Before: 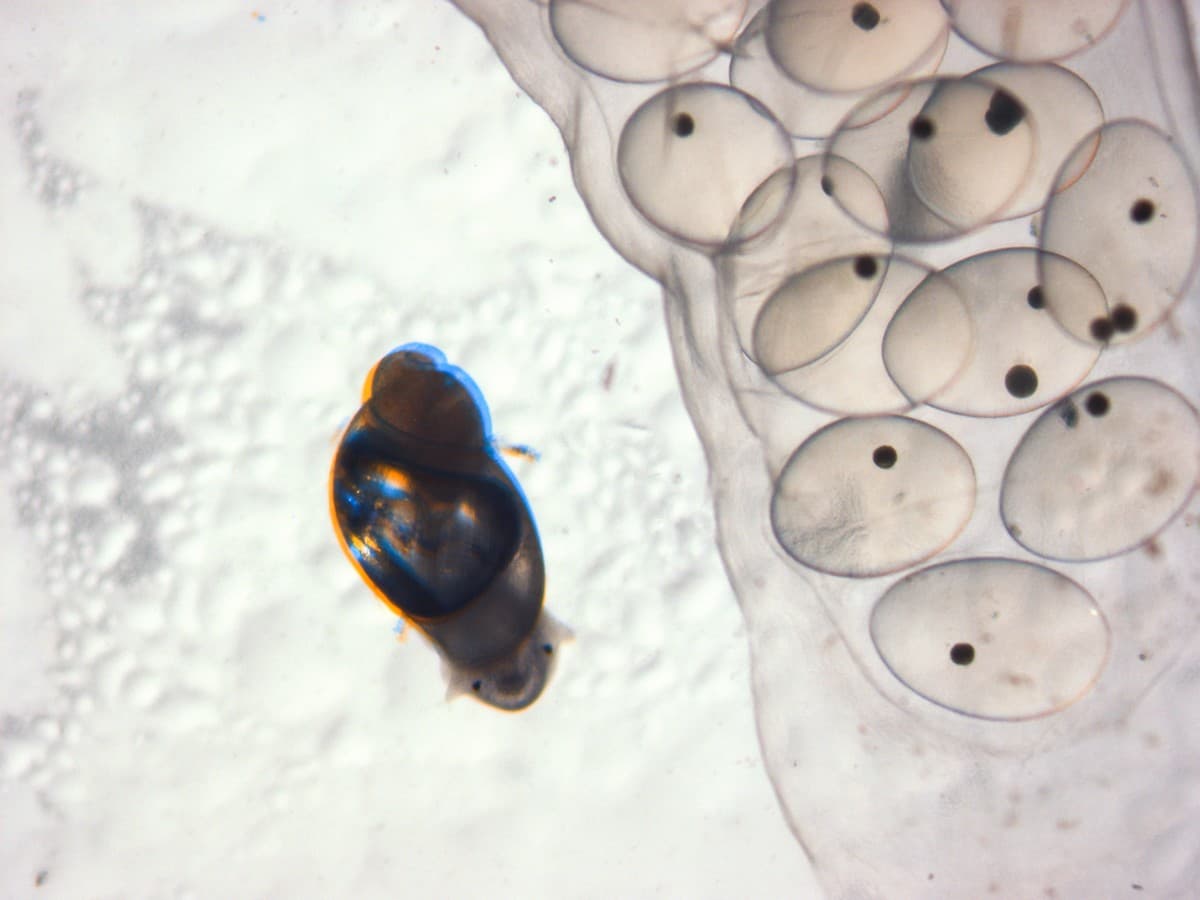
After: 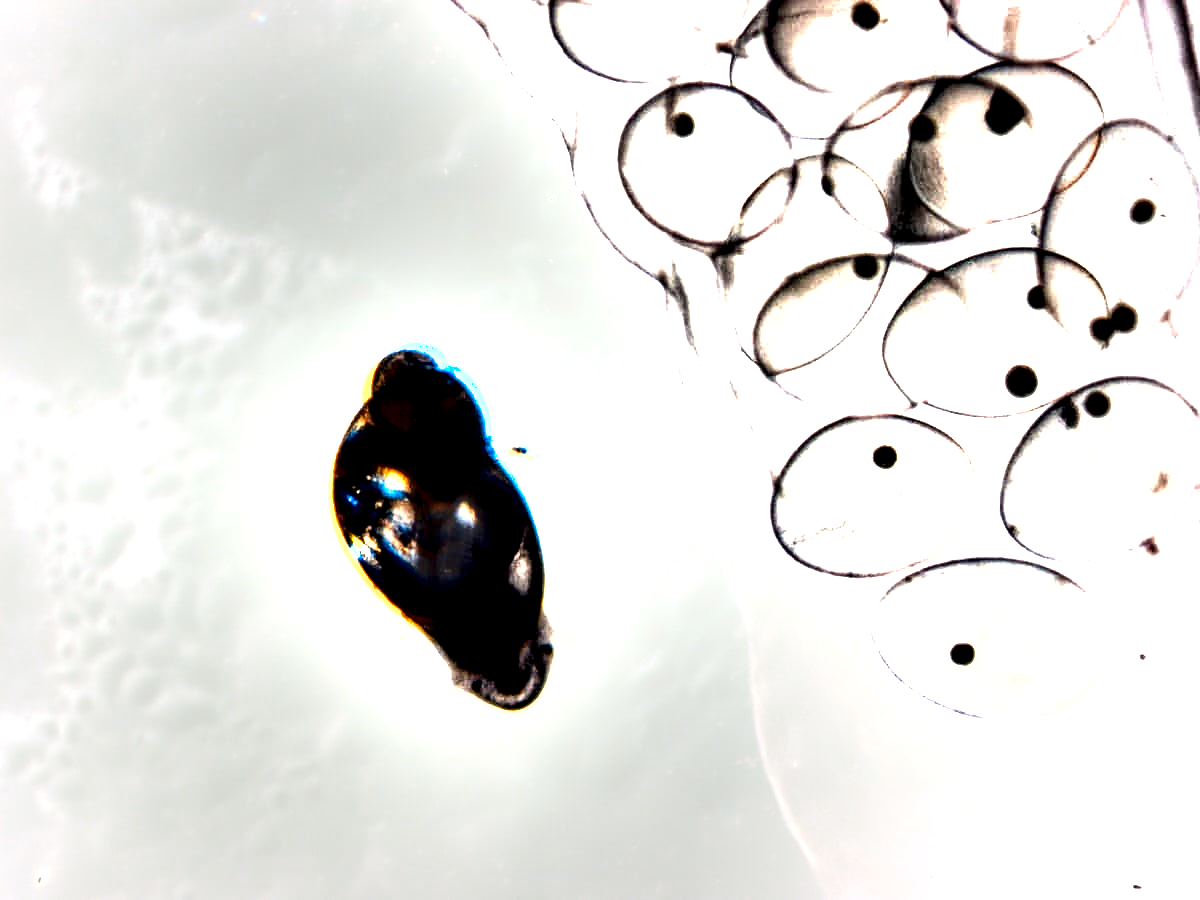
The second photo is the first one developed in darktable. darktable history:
exposure: black level correction 0, exposure 1.5 EV, compensate highlight preservation false
shadows and highlights: shadows 49, highlights -41, soften with gaussian
local contrast: highlights 115%, shadows 42%, detail 293%
